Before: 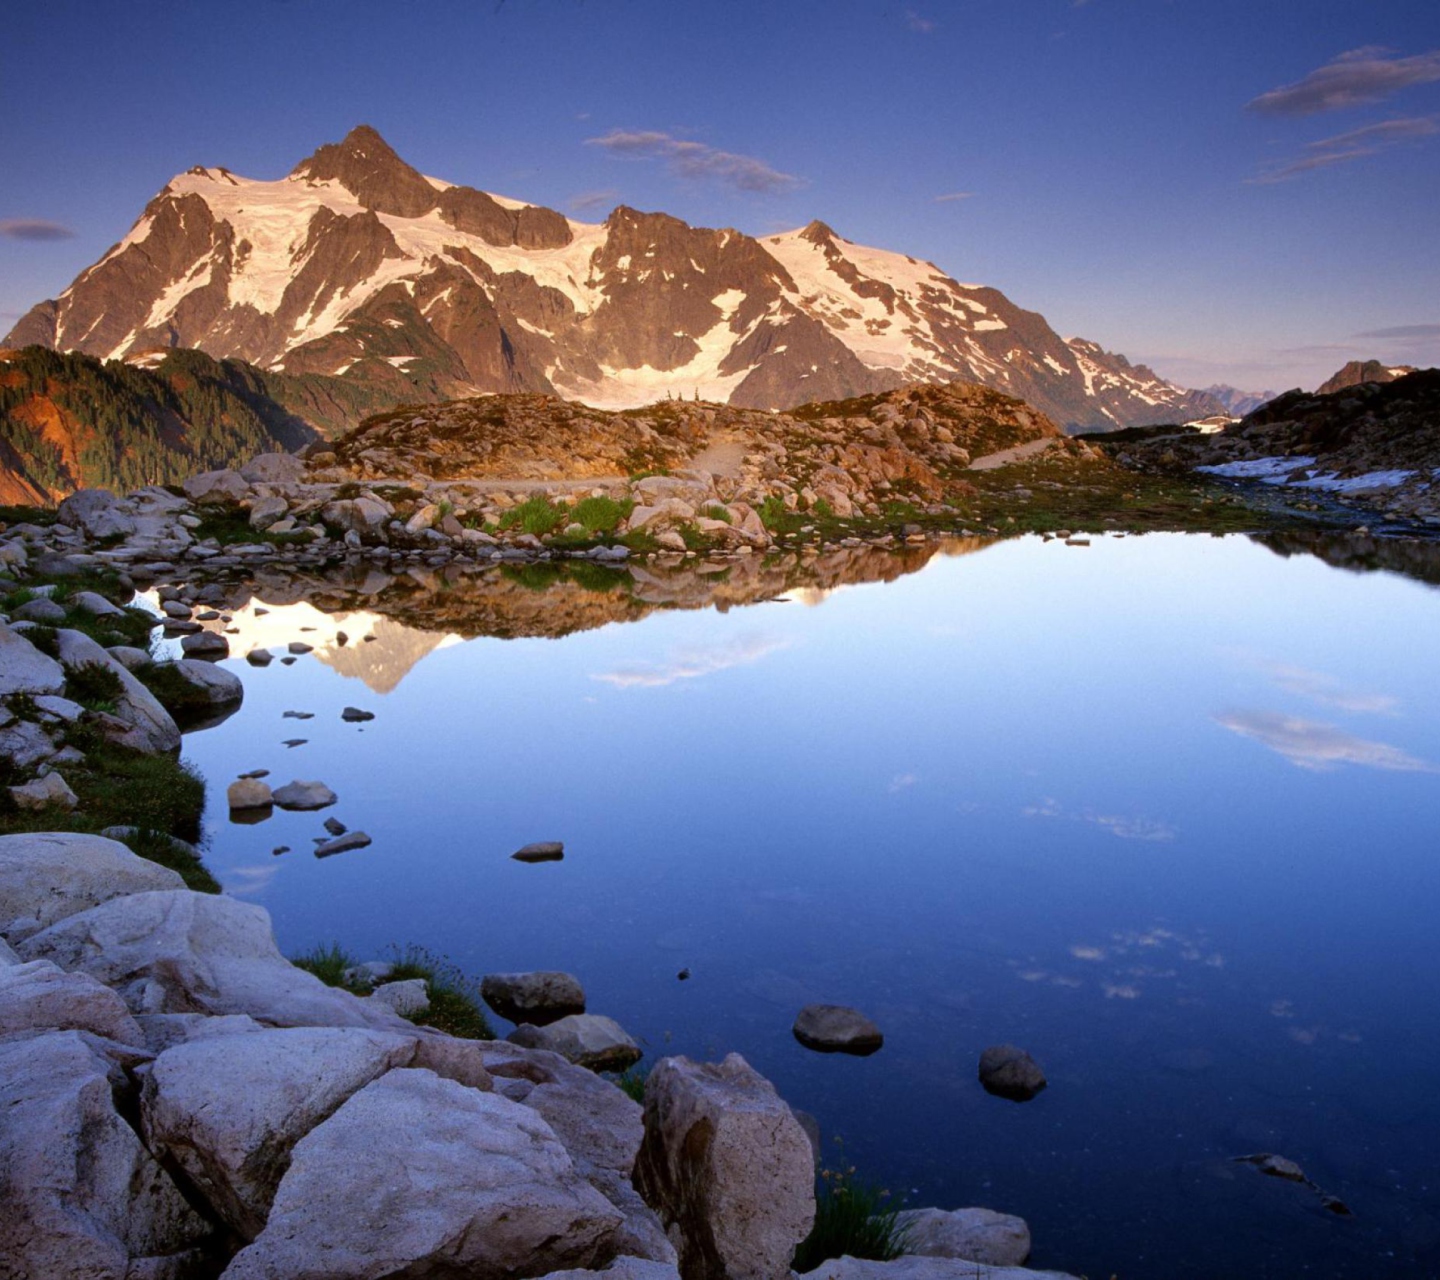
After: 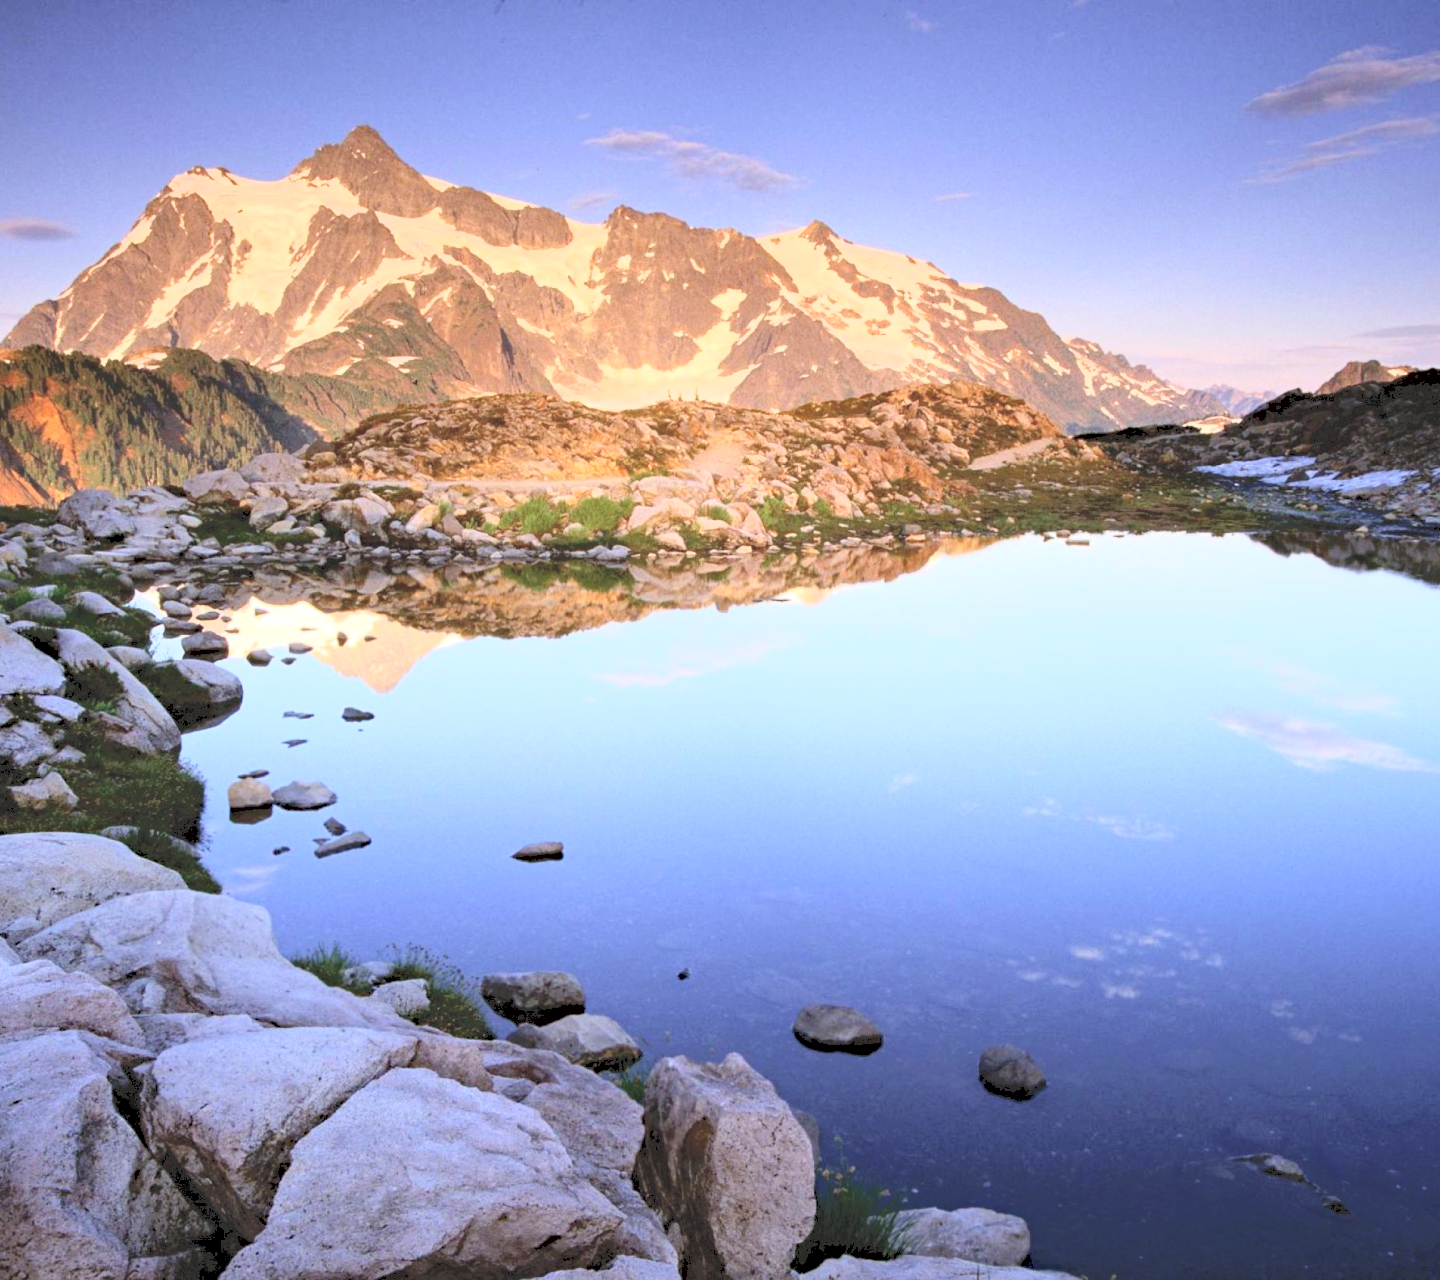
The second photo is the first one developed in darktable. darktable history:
haze removal: adaptive false
tone curve: curves: ch0 [(0, 0) (0.003, 0.195) (0.011, 0.161) (0.025, 0.21) (0.044, 0.24) (0.069, 0.254) (0.1, 0.283) (0.136, 0.347) (0.177, 0.412) (0.224, 0.455) (0.277, 0.531) (0.335, 0.606) (0.399, 0.679) (0.468, 0.748) (0.543, 0.814) (0.623, 0.876) (0.709, 0.927) (0.801, 0.949) (0.898, 0.962) (1, 1)], color space Lab, independent channels, preserve colors none
